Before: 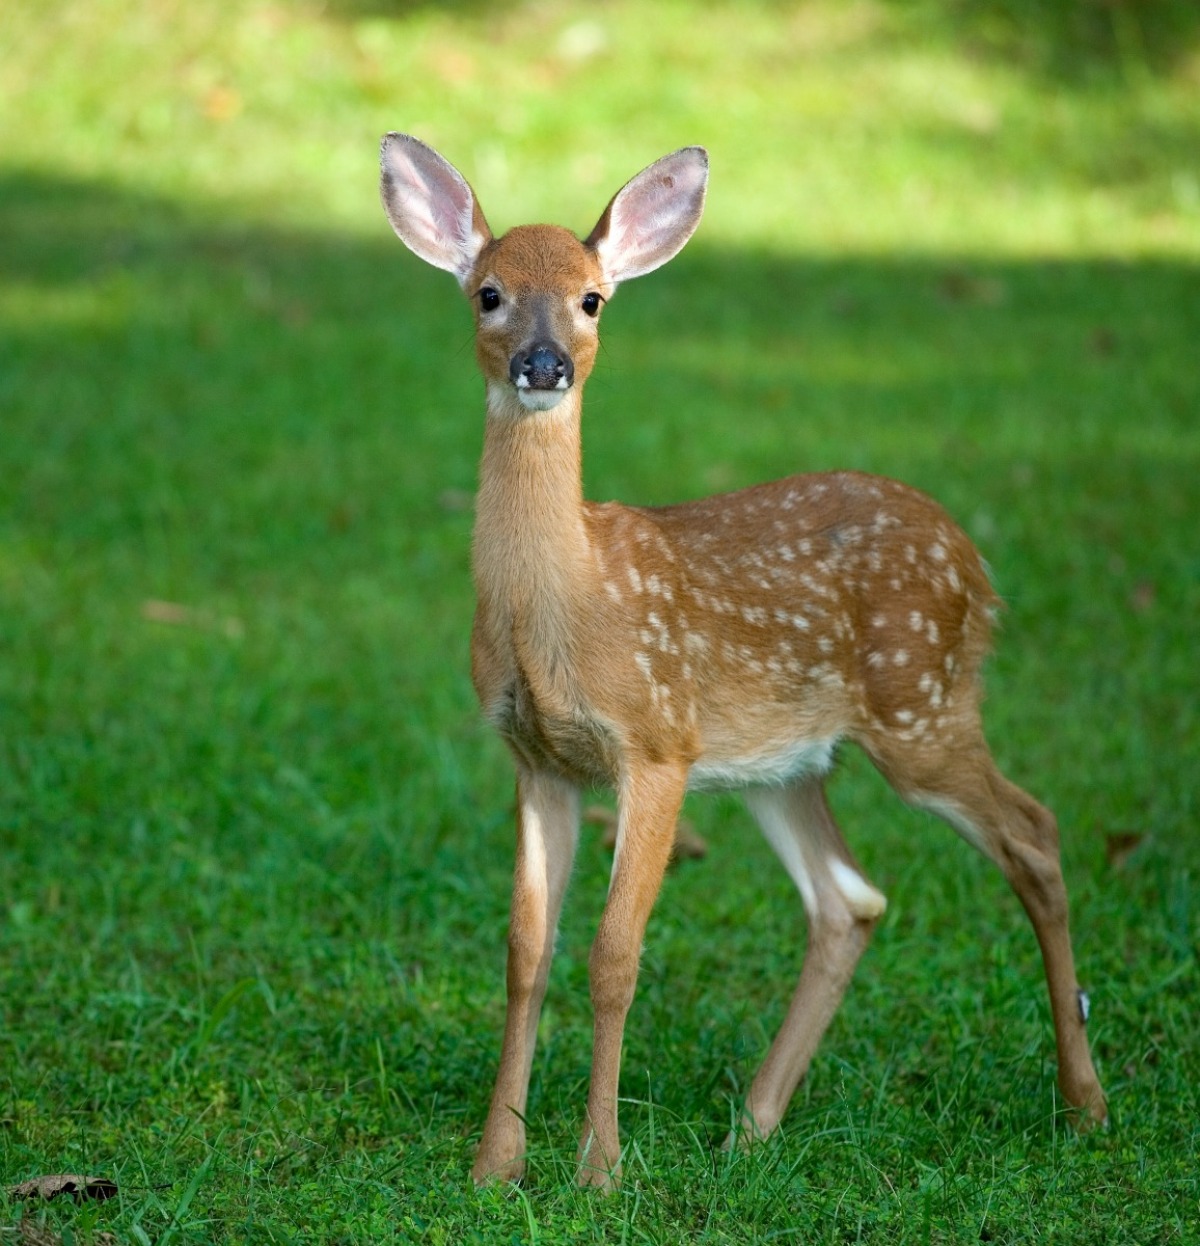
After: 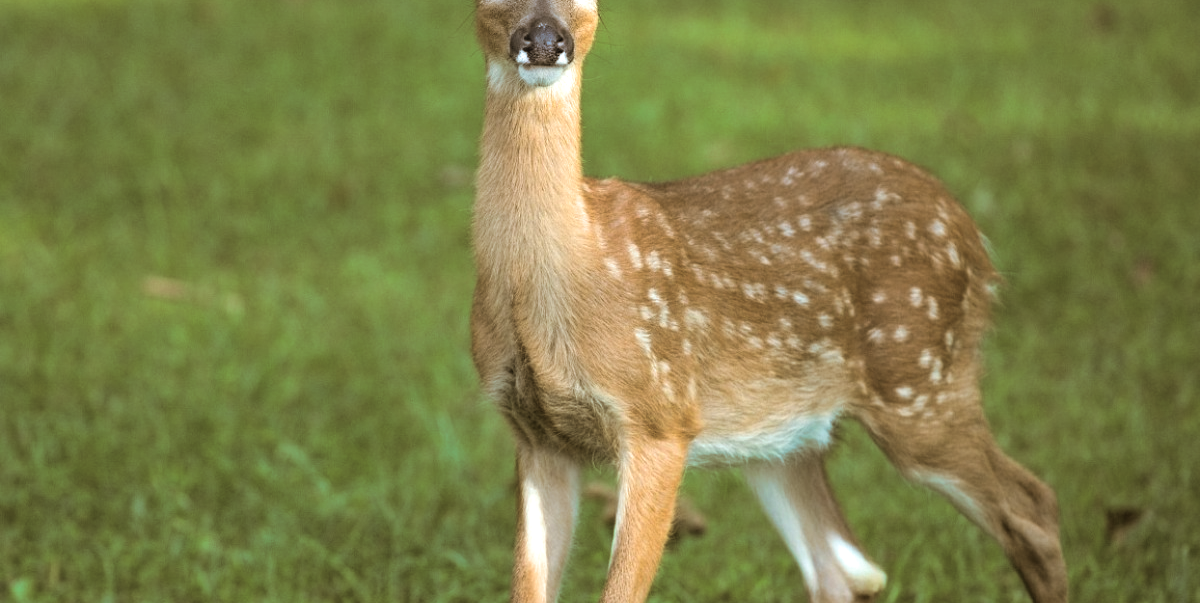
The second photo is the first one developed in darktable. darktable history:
split-toning: shadows › hue 37.98°, highlights › hue 185.58°, balance -55.261
crop and rotate: top 26.056%, bottom 25.543%
exposure: black level correction 0, exposure 0.5 EV, compensate exposure bias true, compensate highlight preservation false
